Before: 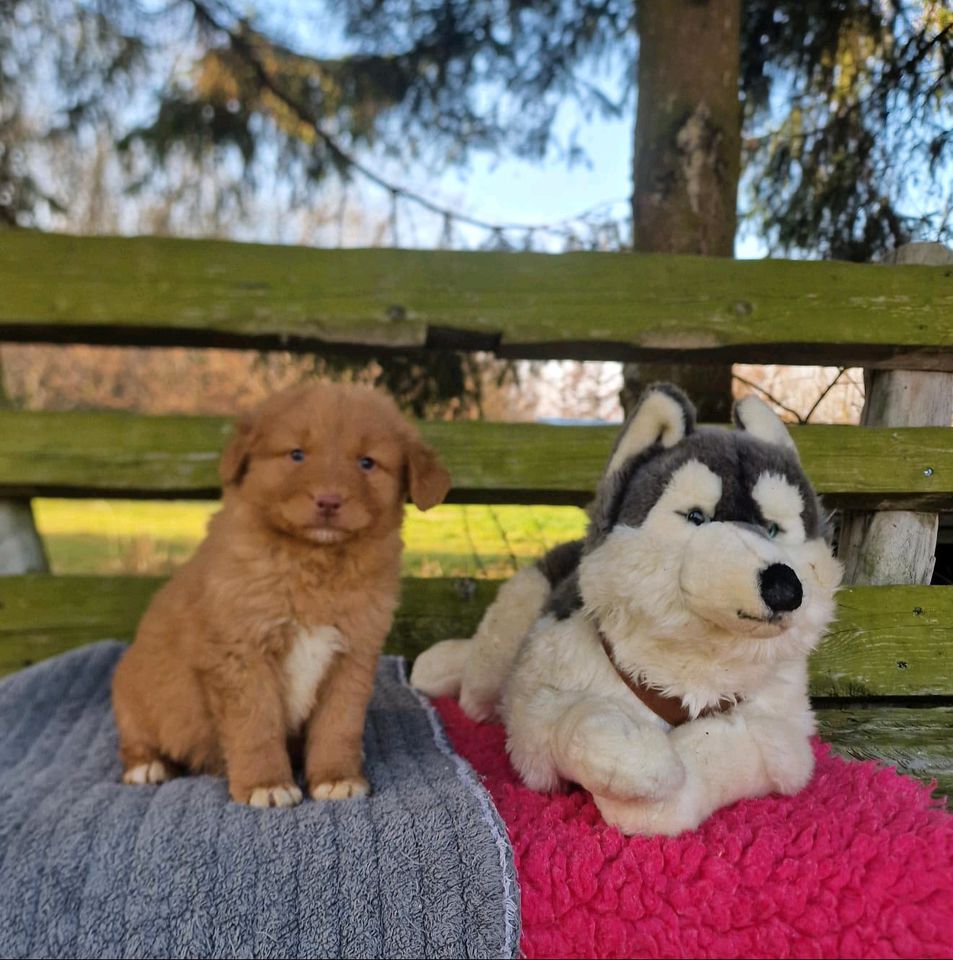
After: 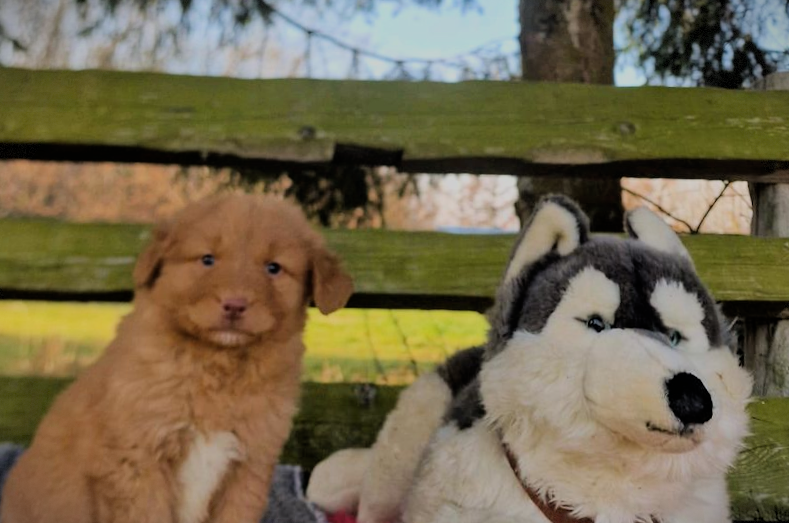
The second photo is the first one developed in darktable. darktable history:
filmic rgb: black relative exposure -7.15 EV, white relative exposure 5.36 EV, hardness 3.02, color science v6 (2022)
vignetting: fall-off start 100%, brightness -0.406, saturation -0.3, width/height ratio 1.324, dithering 8-bit output, unbound false
crop and rotate: top 10.605%, bottom 33.274%
rotate and perspective: rotation 0.72°, lens shift (vertical) -0.352, lens shift (horizontal) -0.051, crop left 0.152, crop right 0.859, crop top 0.019, crop bottom 0.964
